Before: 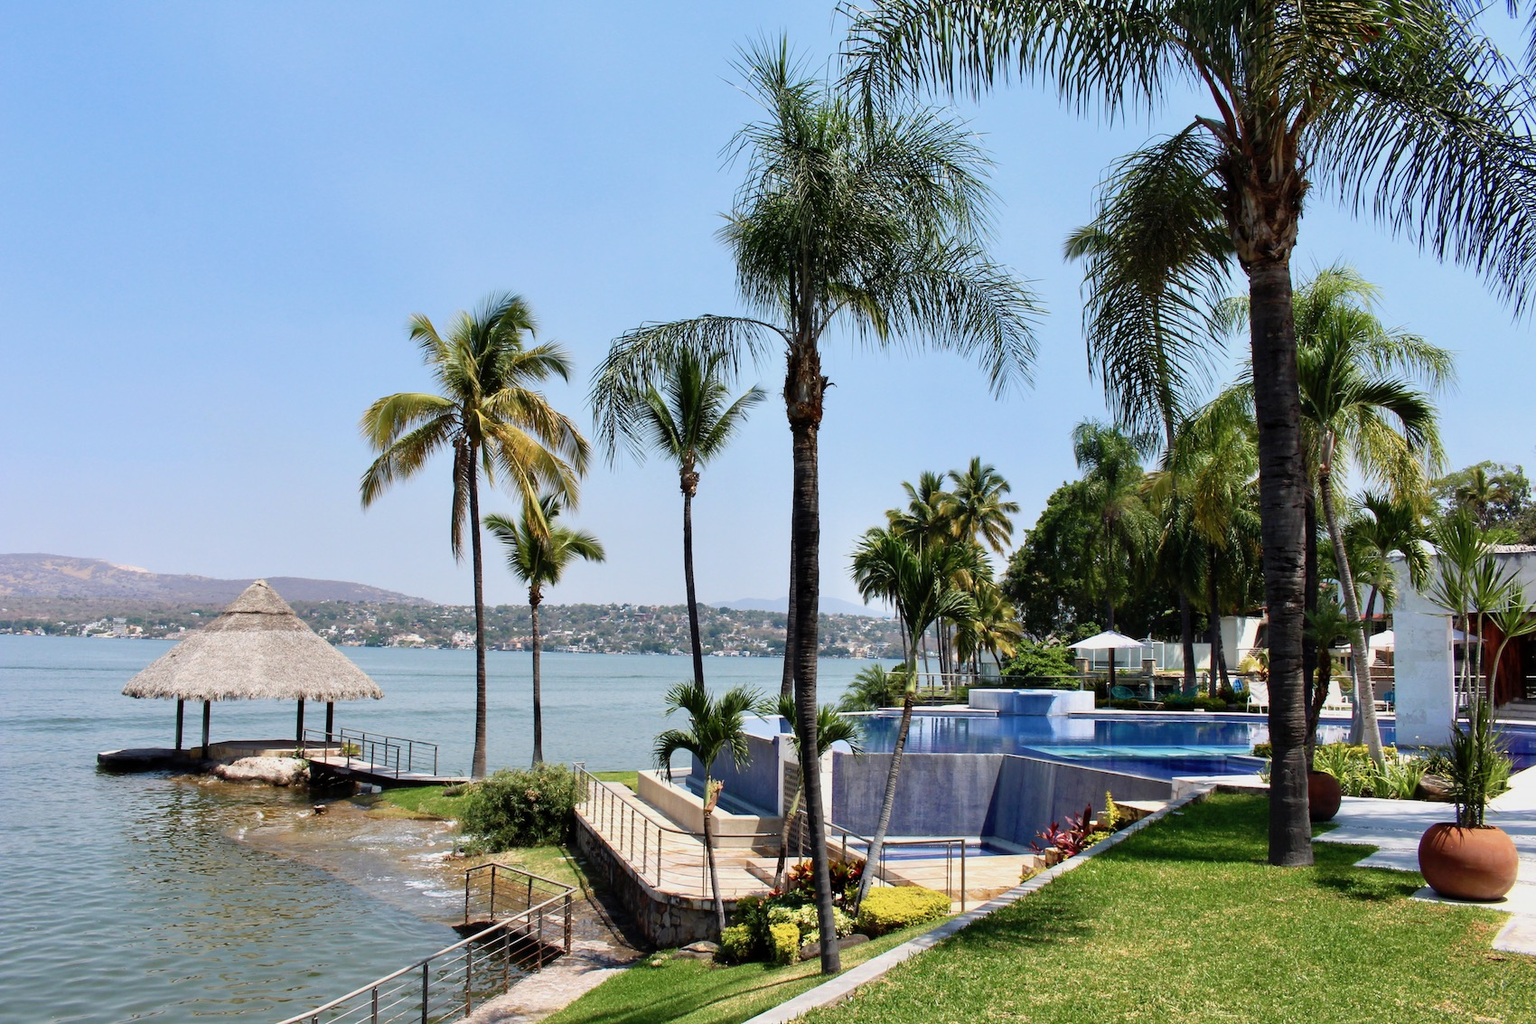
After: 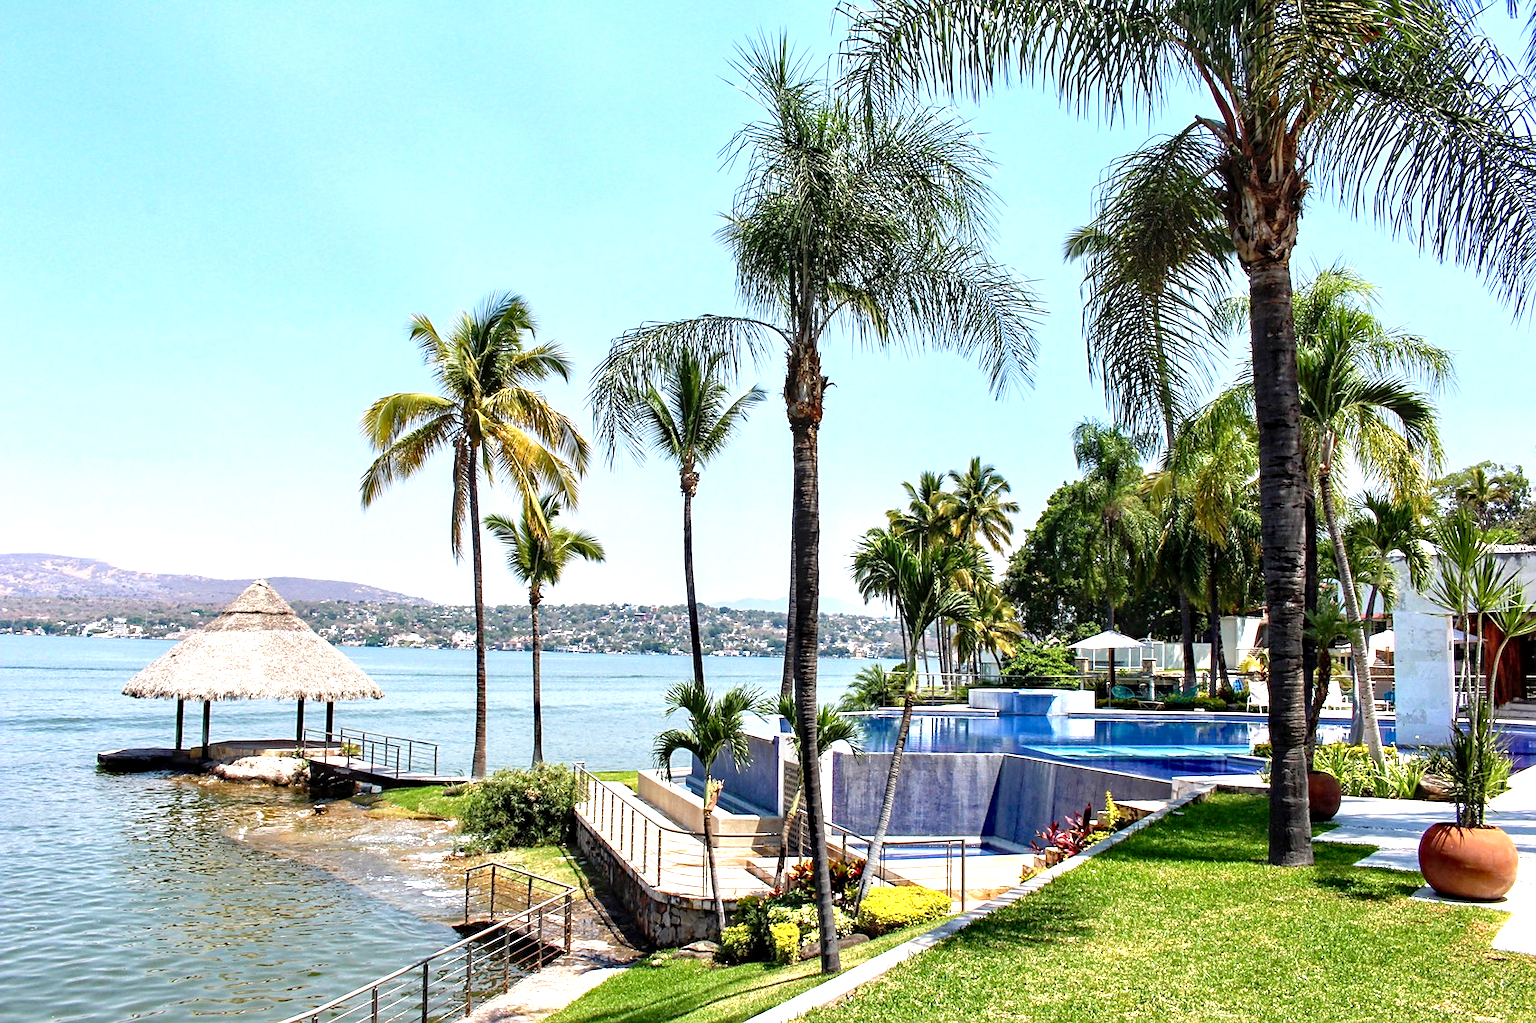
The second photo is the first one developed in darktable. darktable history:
local contrast: on, module defaults
exposure: exposure 0.947 EV, compensate highlight preservation false
sharpen: radius 1.905, amount 0.402, threshold 1.625
haze removal: compatibility mode true, adaptive false
